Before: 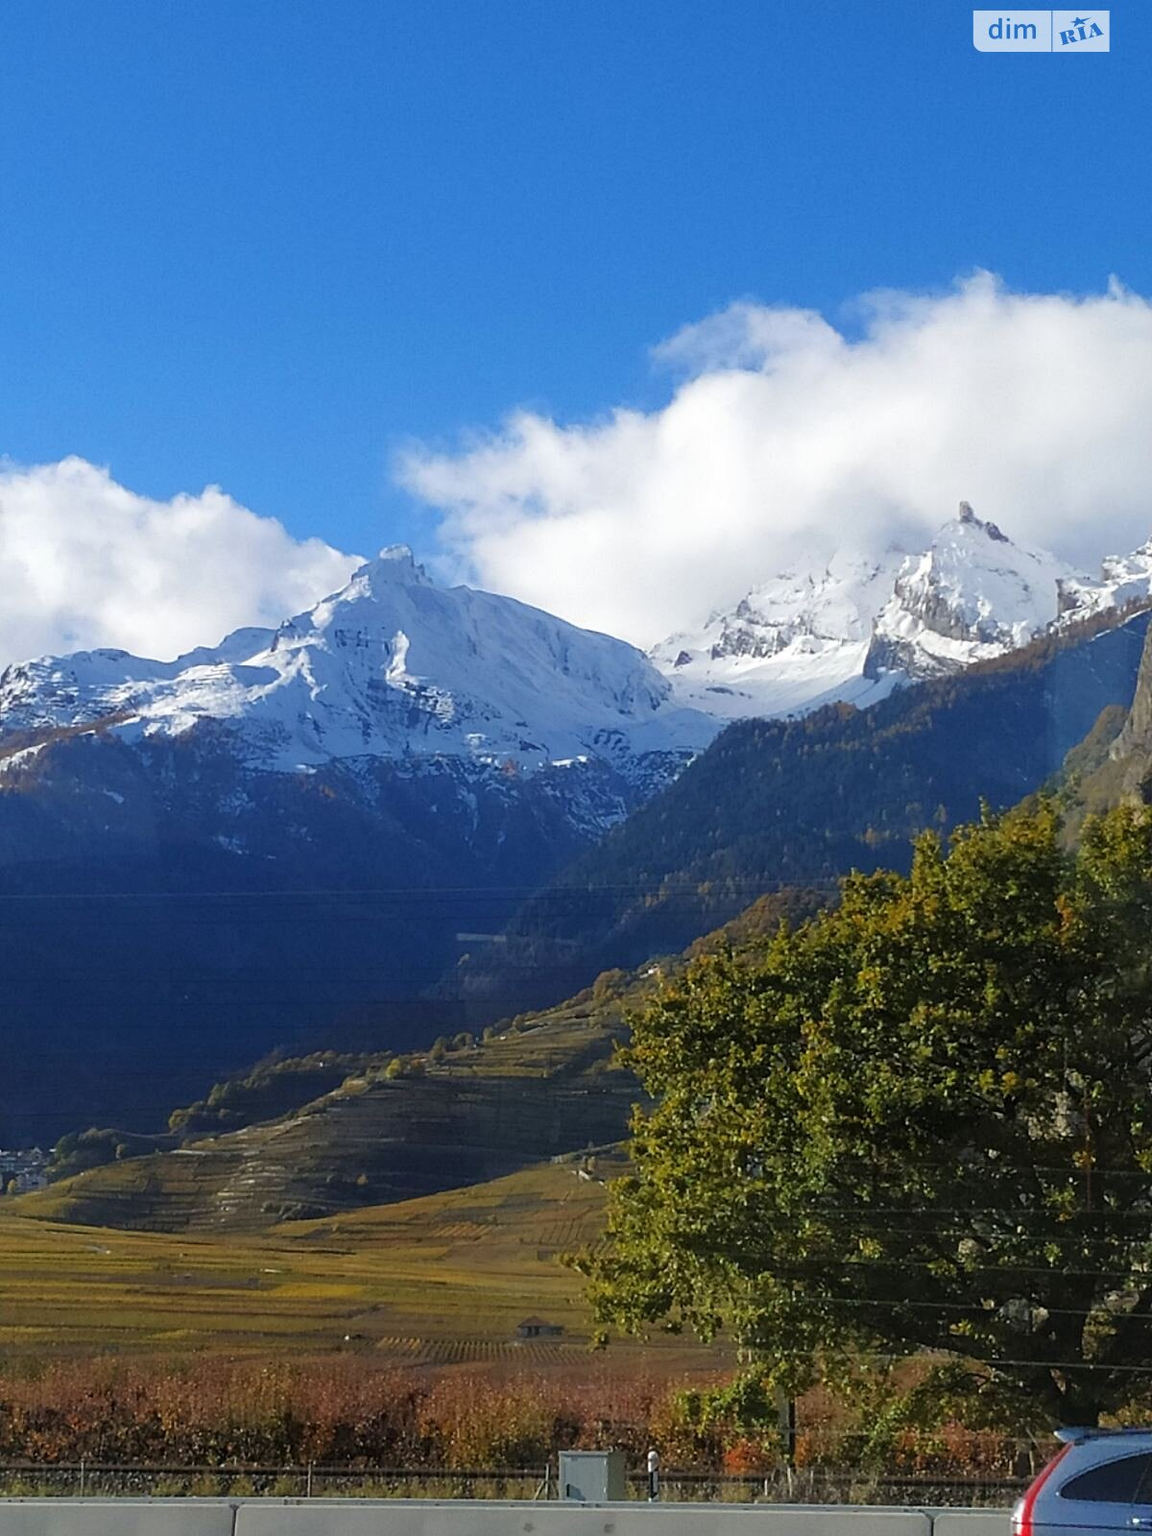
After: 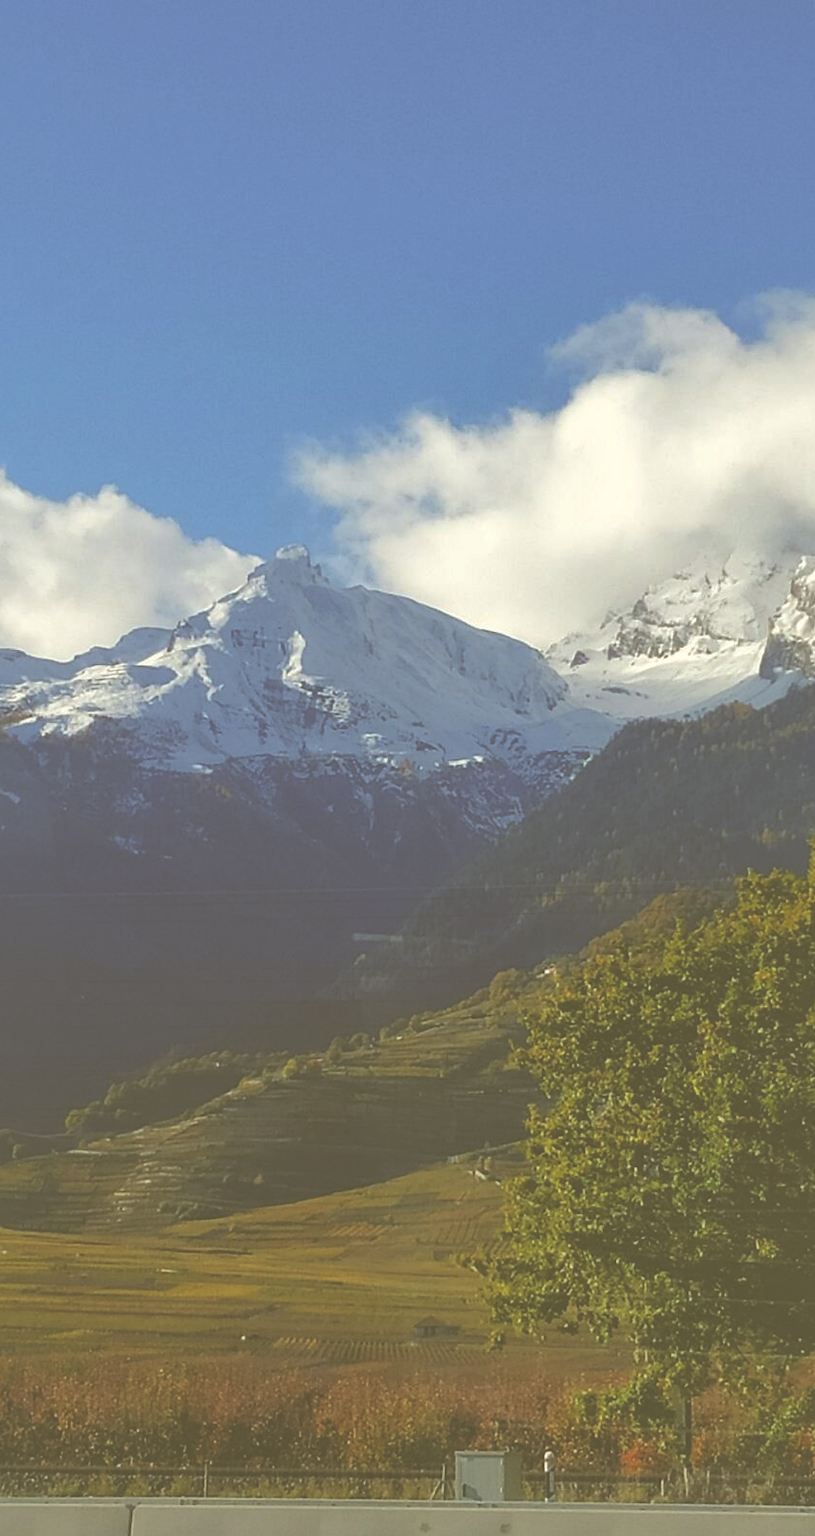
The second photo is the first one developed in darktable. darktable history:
color correction: highlights a* -1.43, highlights b* 10.12, shadows a* 0.395, shadows b* 19.35
exposure: black level correction -0.087, compensate highlight preservation false
crop and rotate: left 9.061%, right 20.142%
shadows and highlights: on, module defaults
